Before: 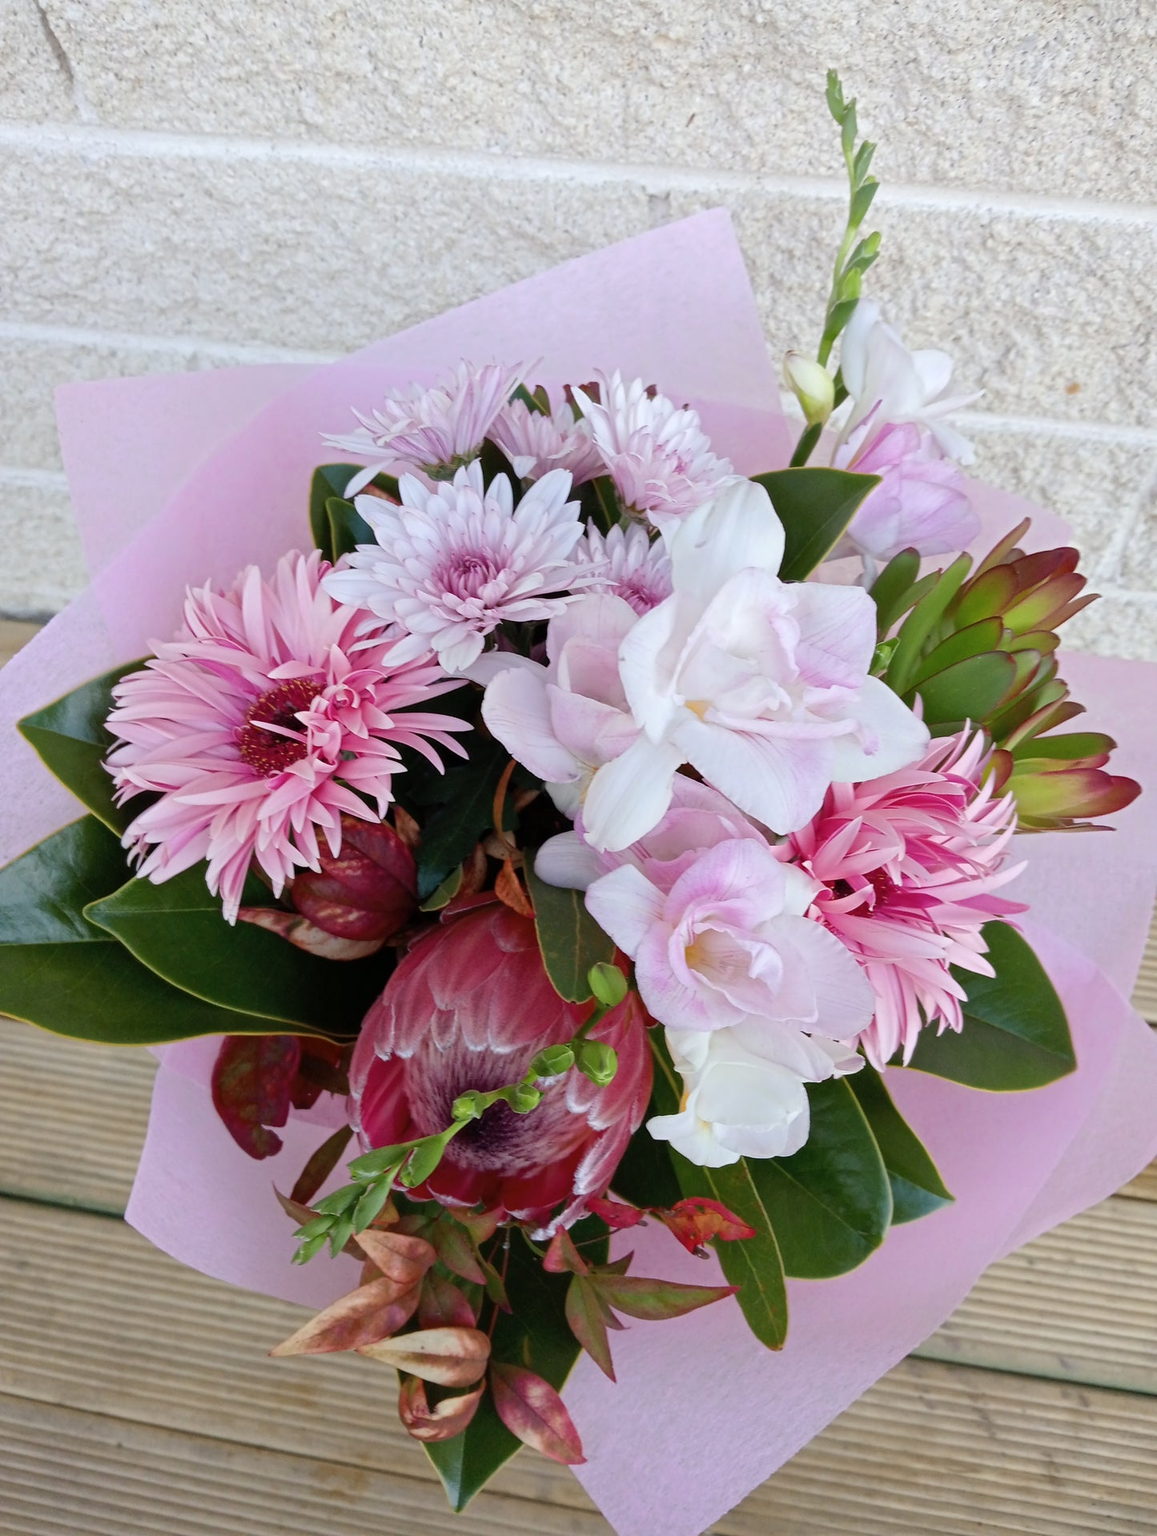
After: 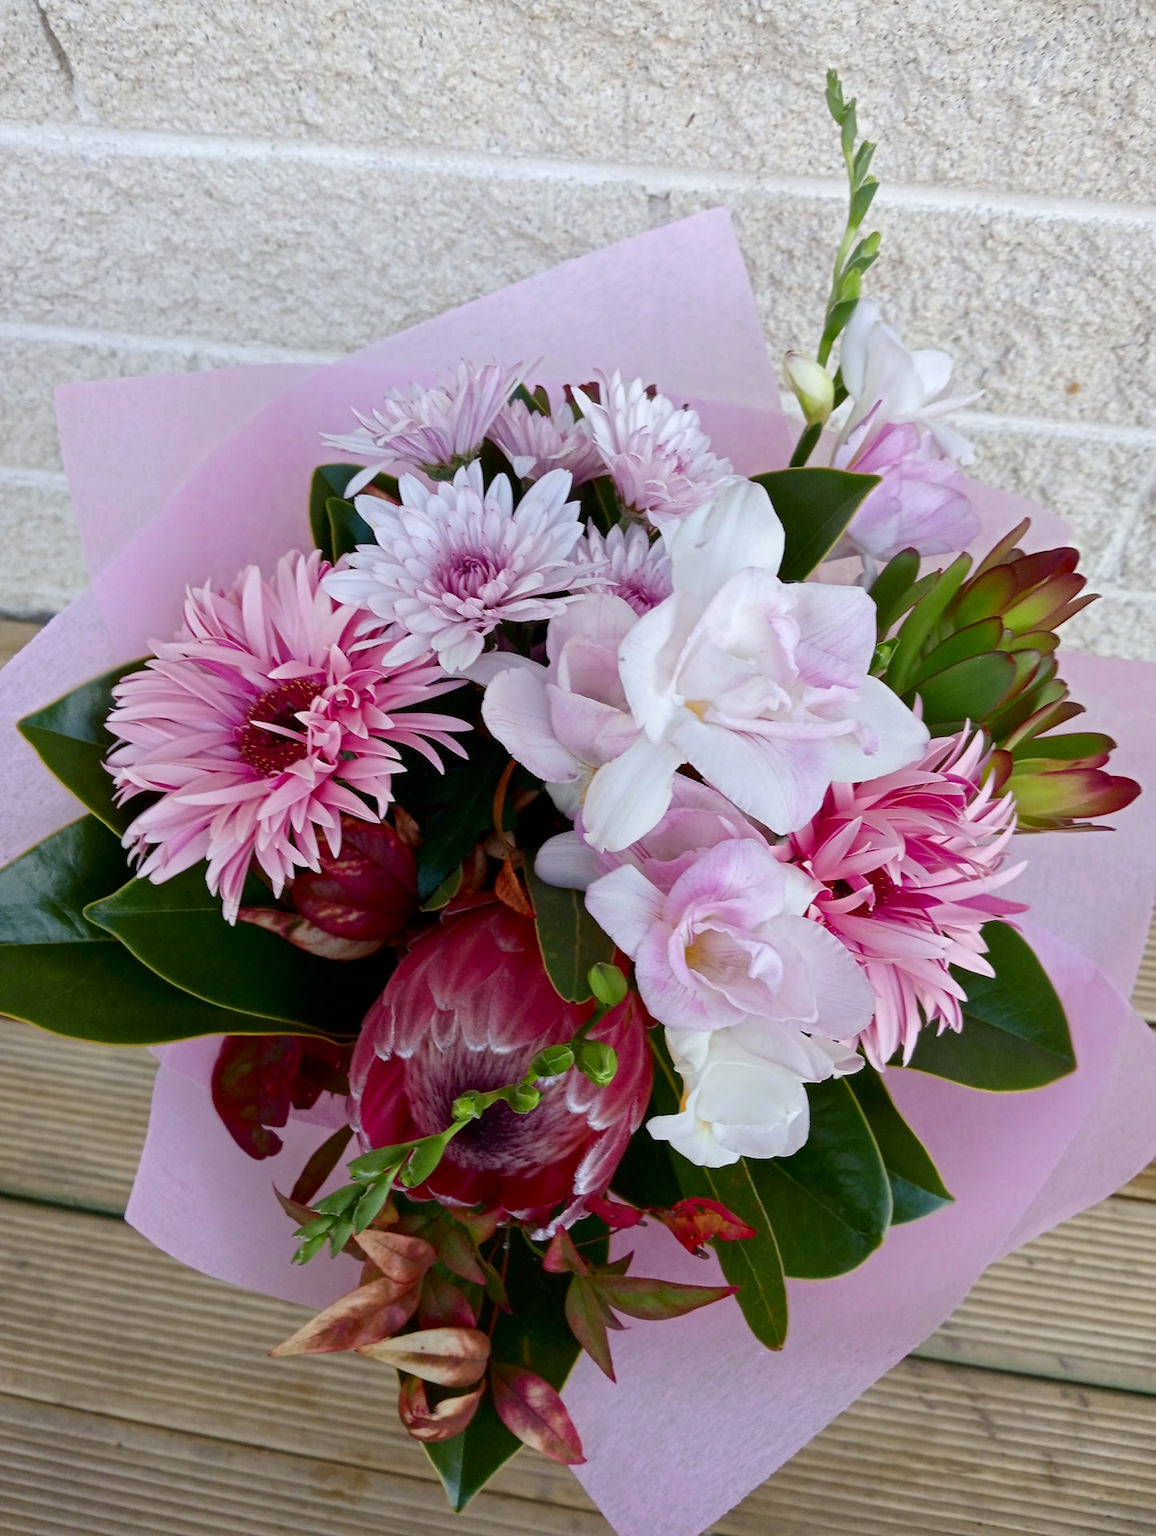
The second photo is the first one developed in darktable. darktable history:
contrast brightness saturation: contrast 0.069, brightness -0.133, saturation 0.061
